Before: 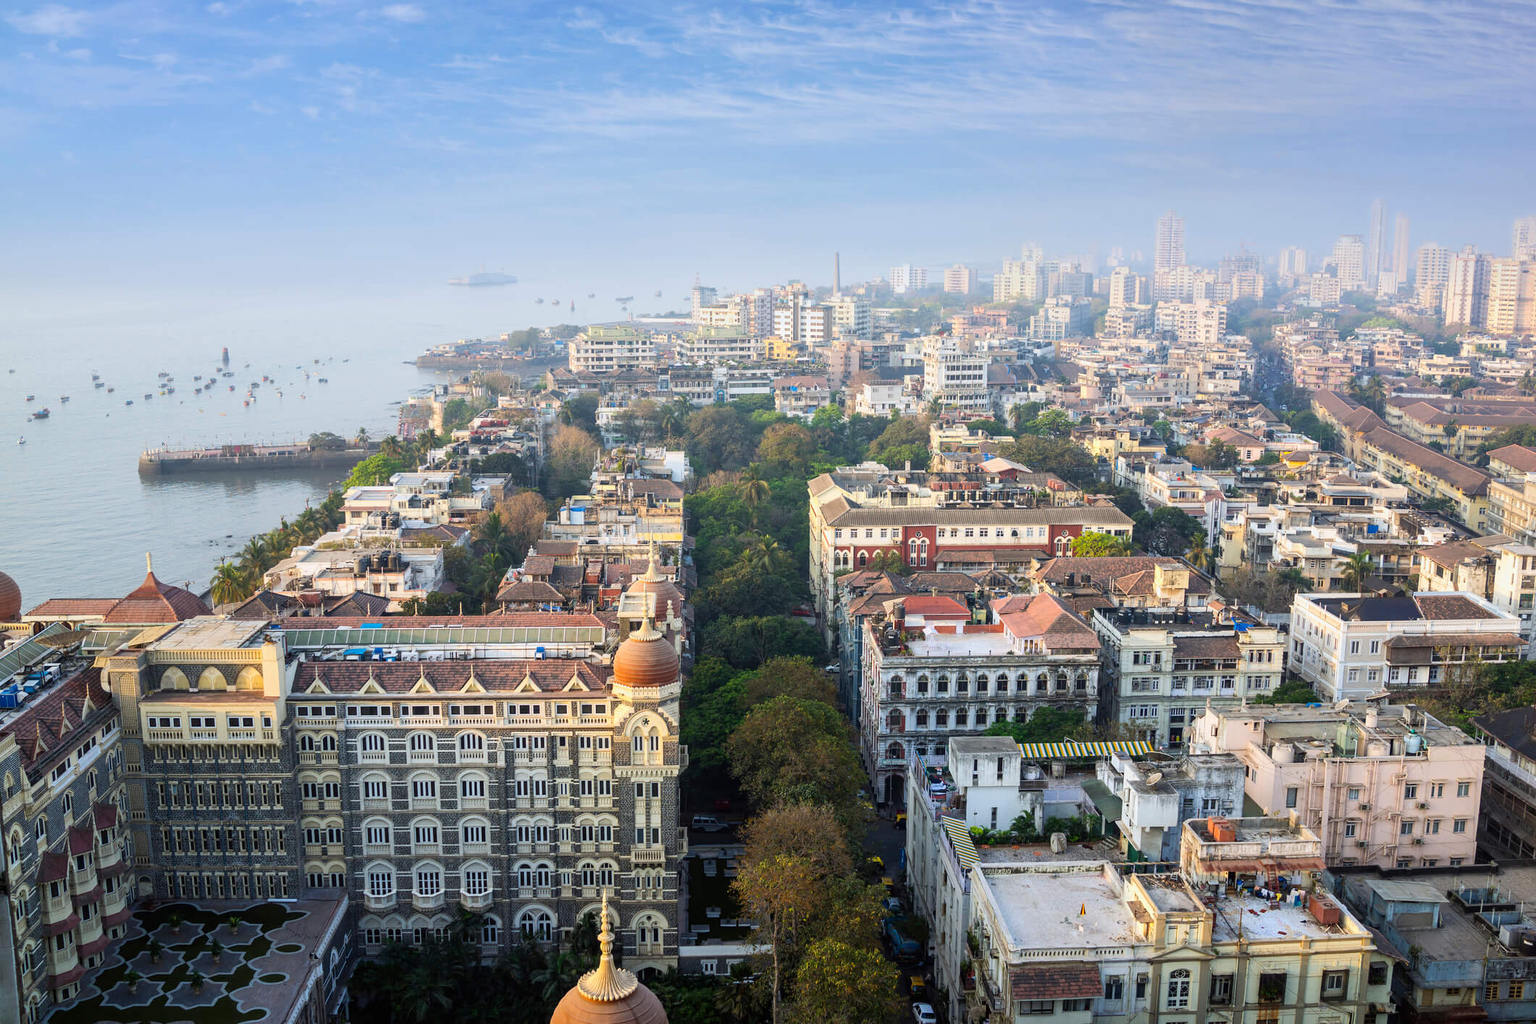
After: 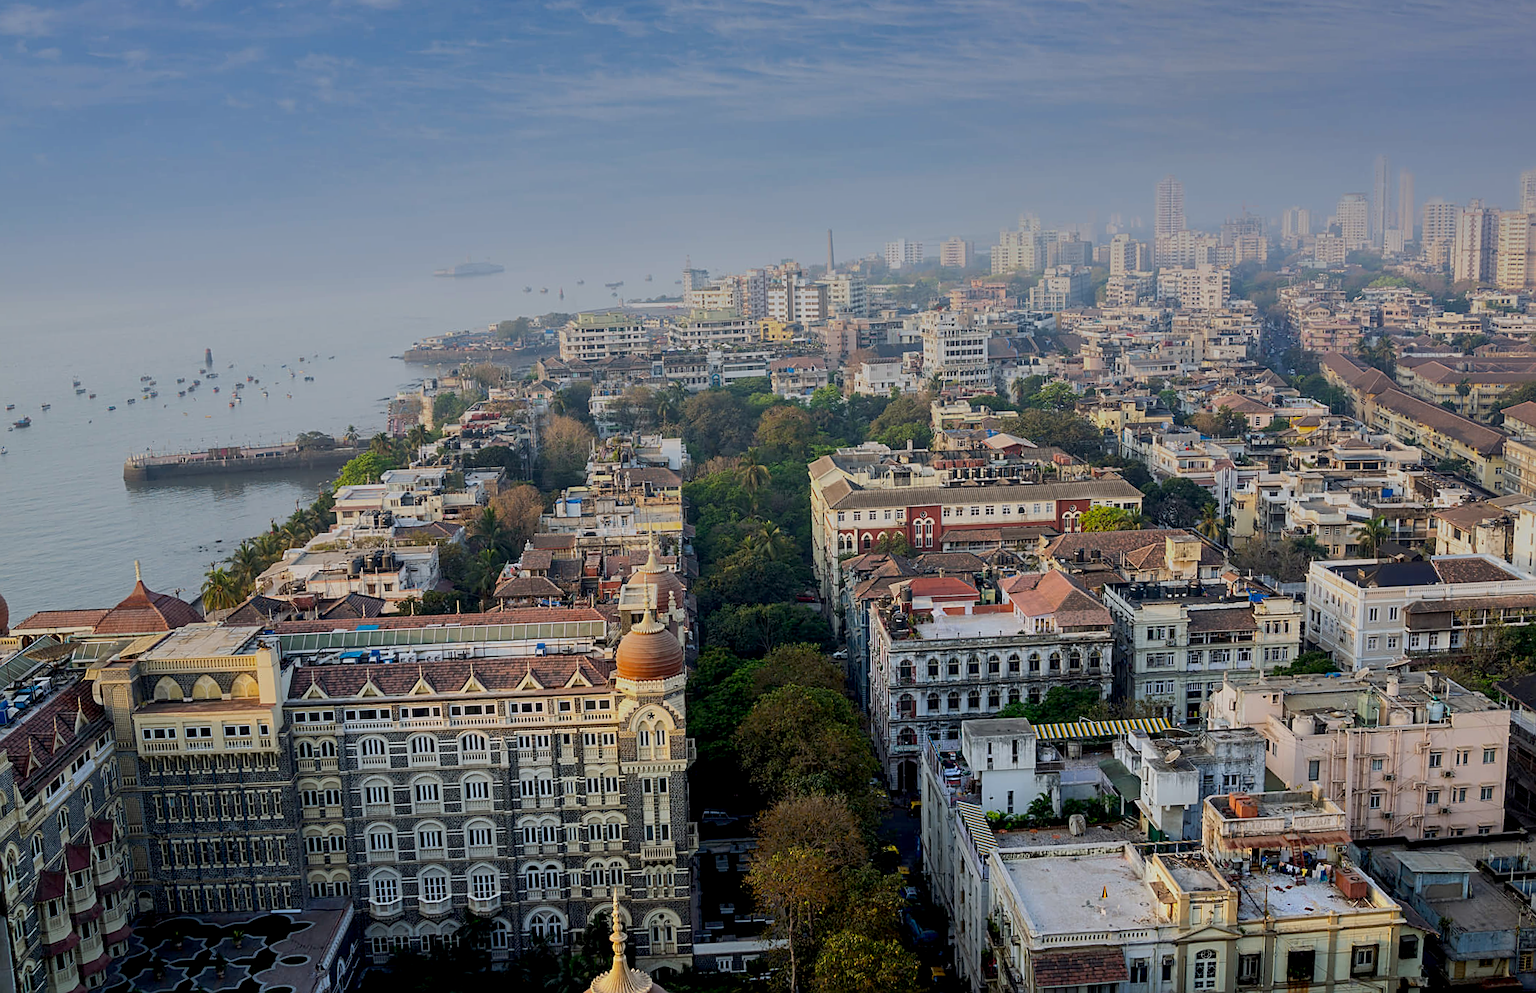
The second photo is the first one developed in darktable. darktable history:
sharpen: on, module defaults
exposure: black level correction 0.011, exposure -0.478 EV, compensate highlight preservation false
rotate and perspective: rotation -2°, crop left 0.022, crop right 0.978, crop top 0.049, crop bottom 0.951
graduated density: rotation -0.352°, offset 57.64
